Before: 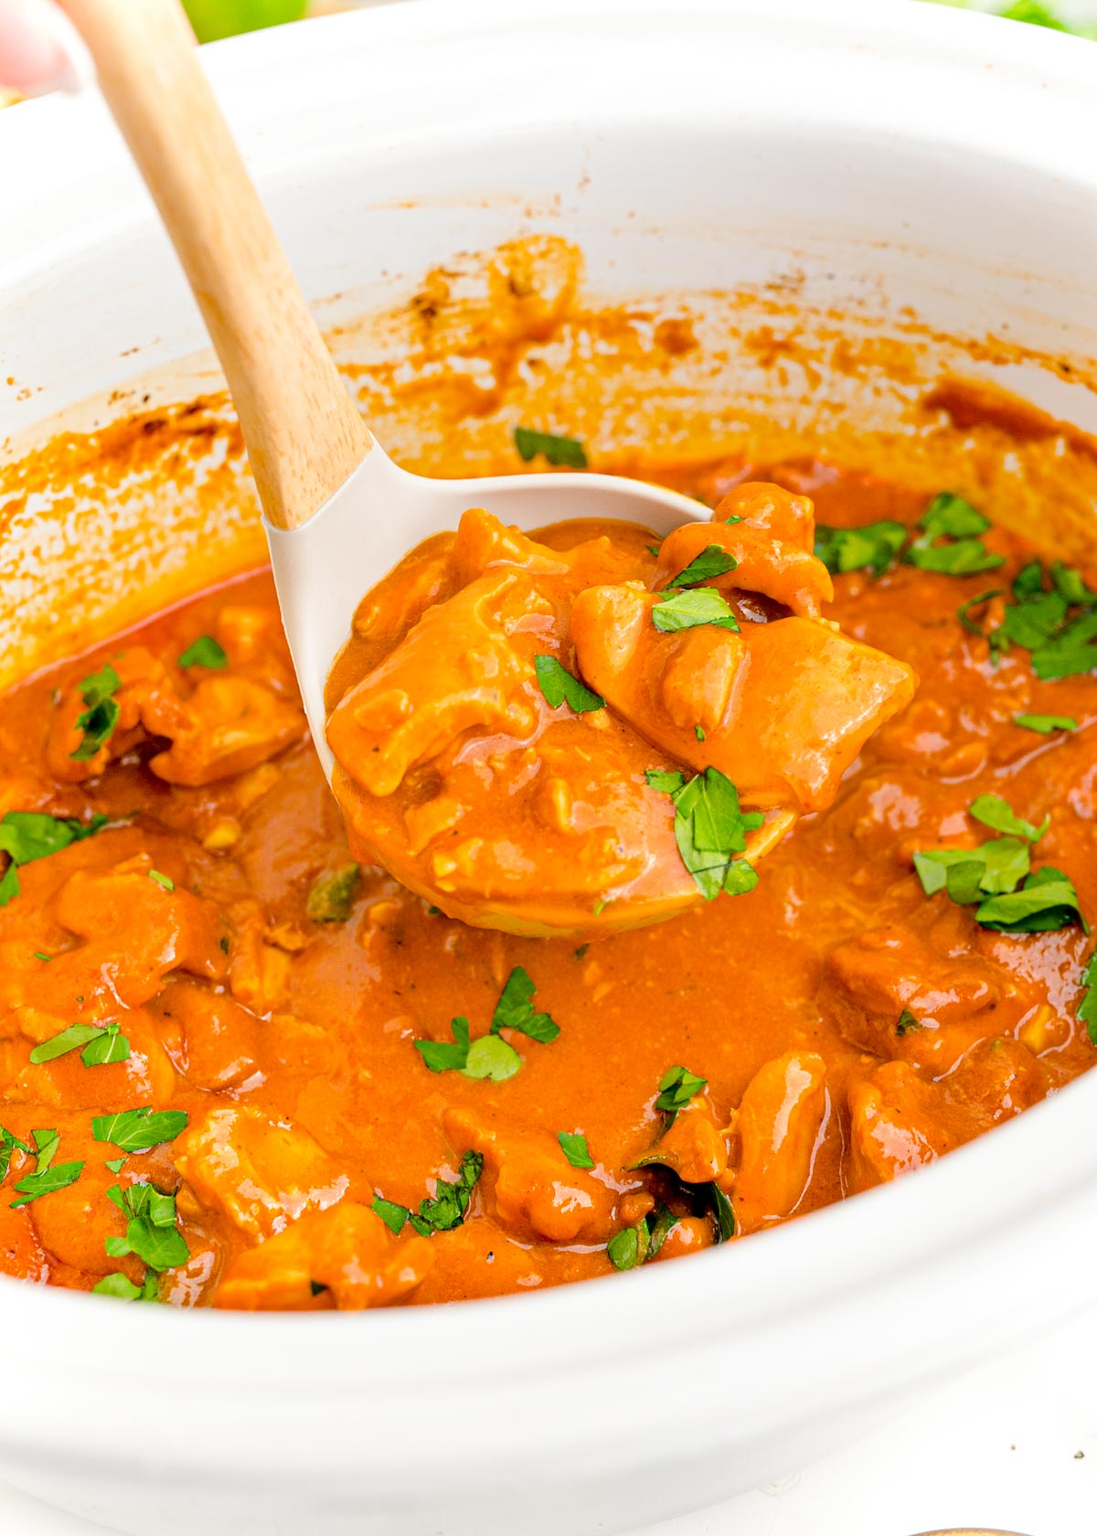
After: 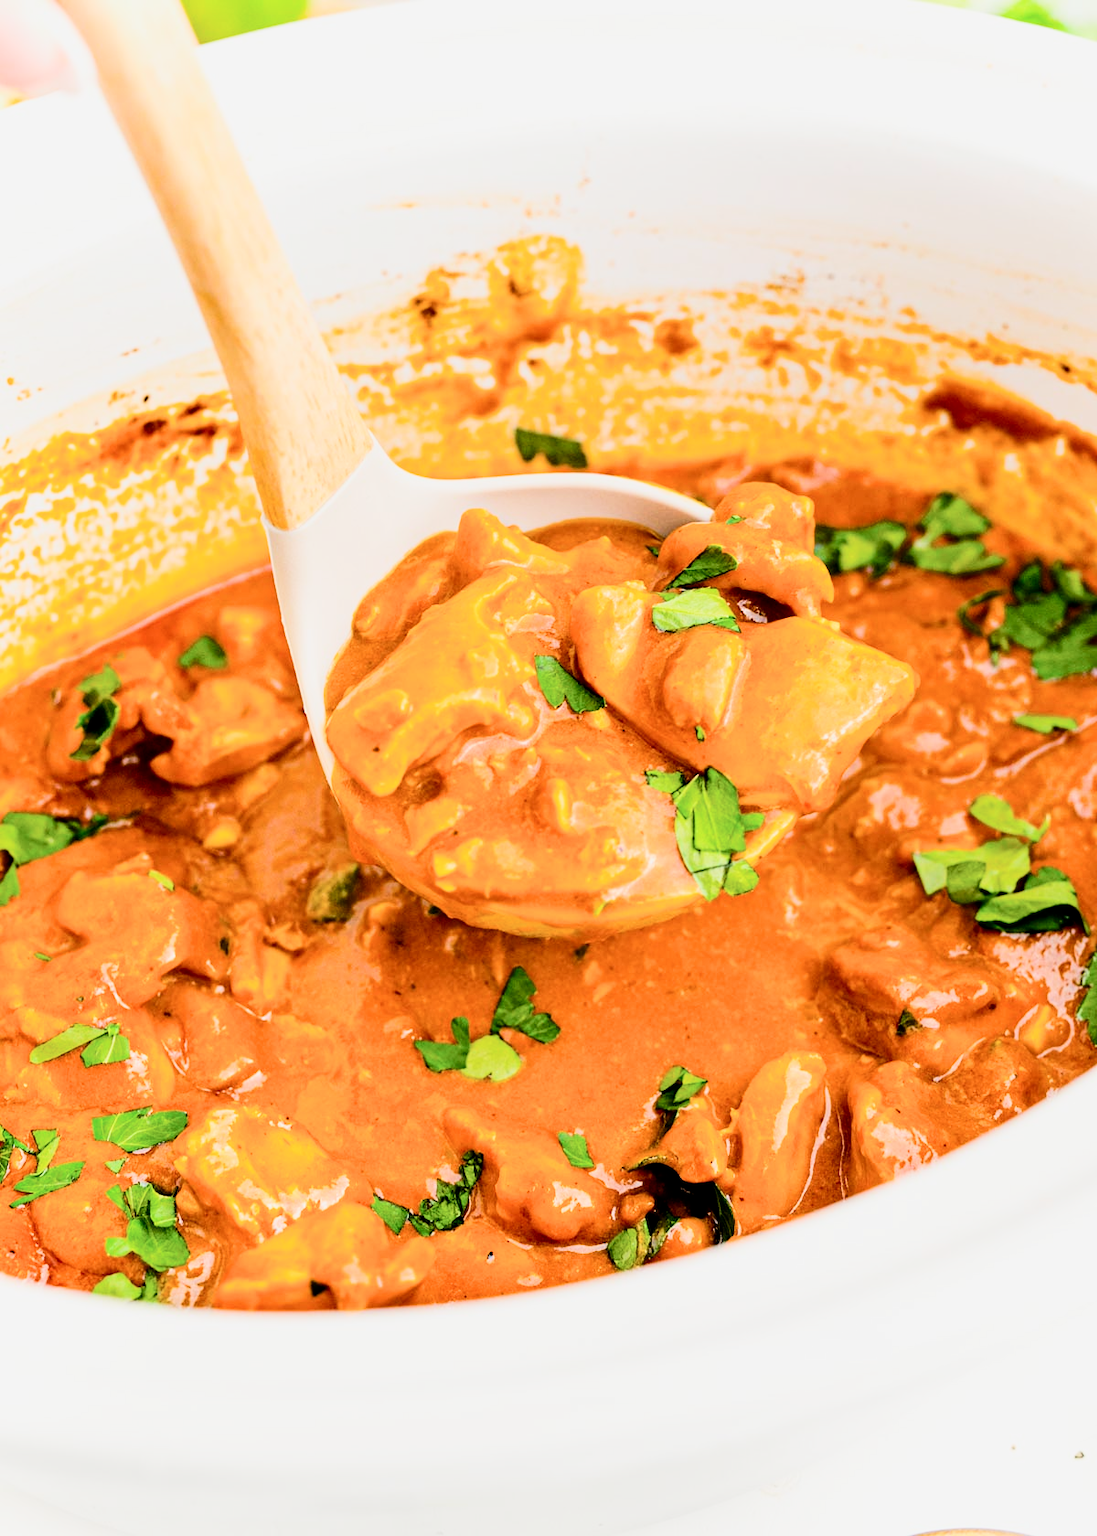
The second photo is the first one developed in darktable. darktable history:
contrast brightness saturation: contrast 0.28
filmic rgb: black relative exposure -5 EV, hardness 2.88, contrast 1.3, highlights saturation mix -30%
exposure: exposure 0.127 EV, compensate highlight preservation false
